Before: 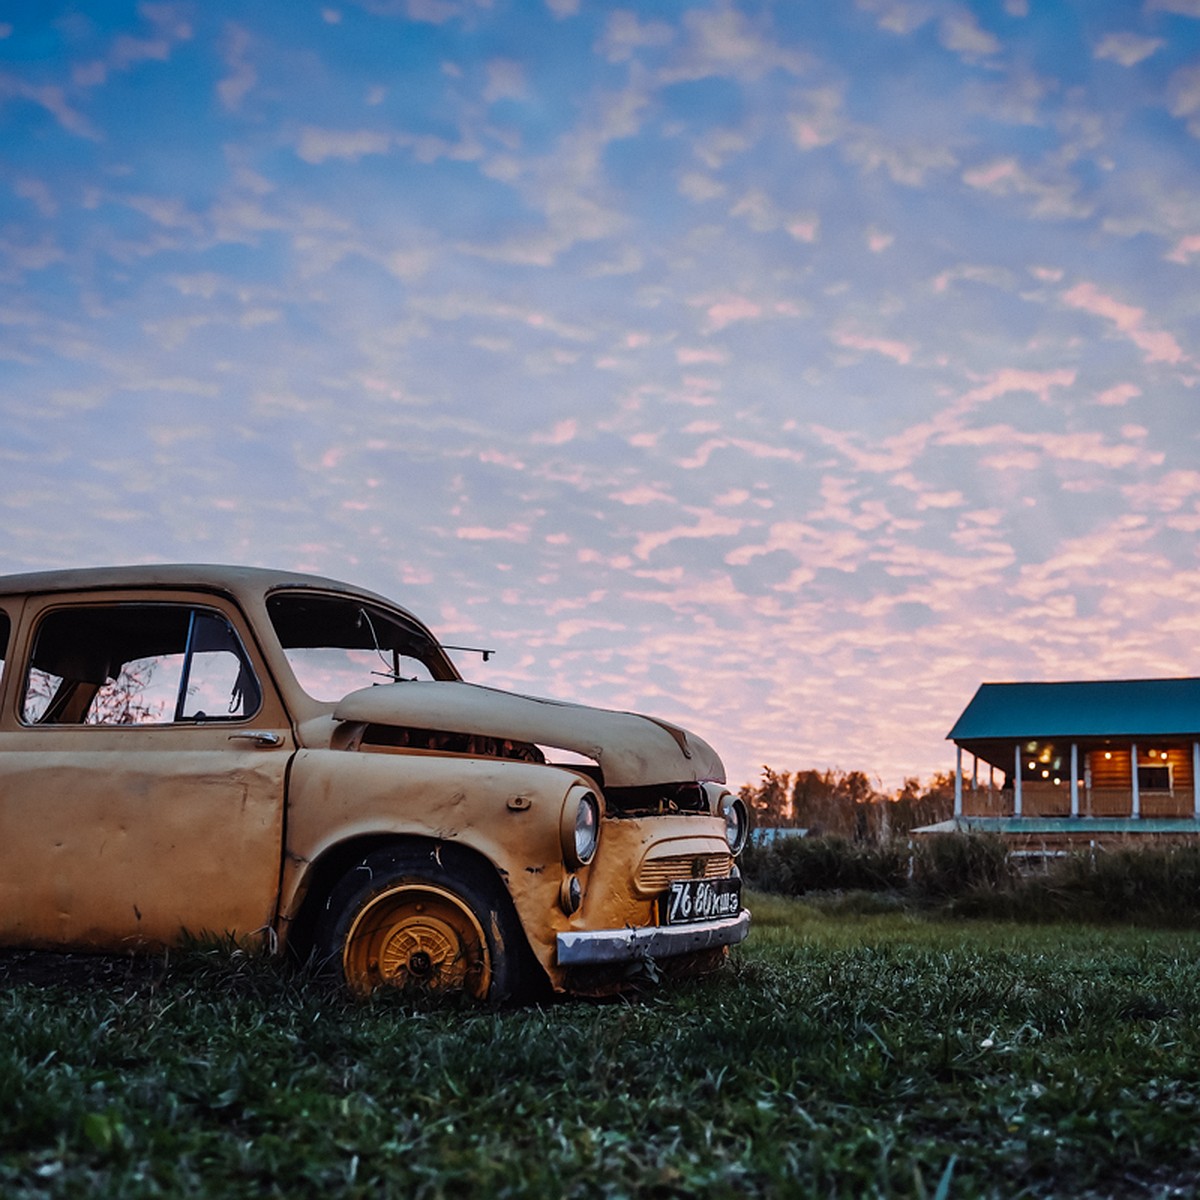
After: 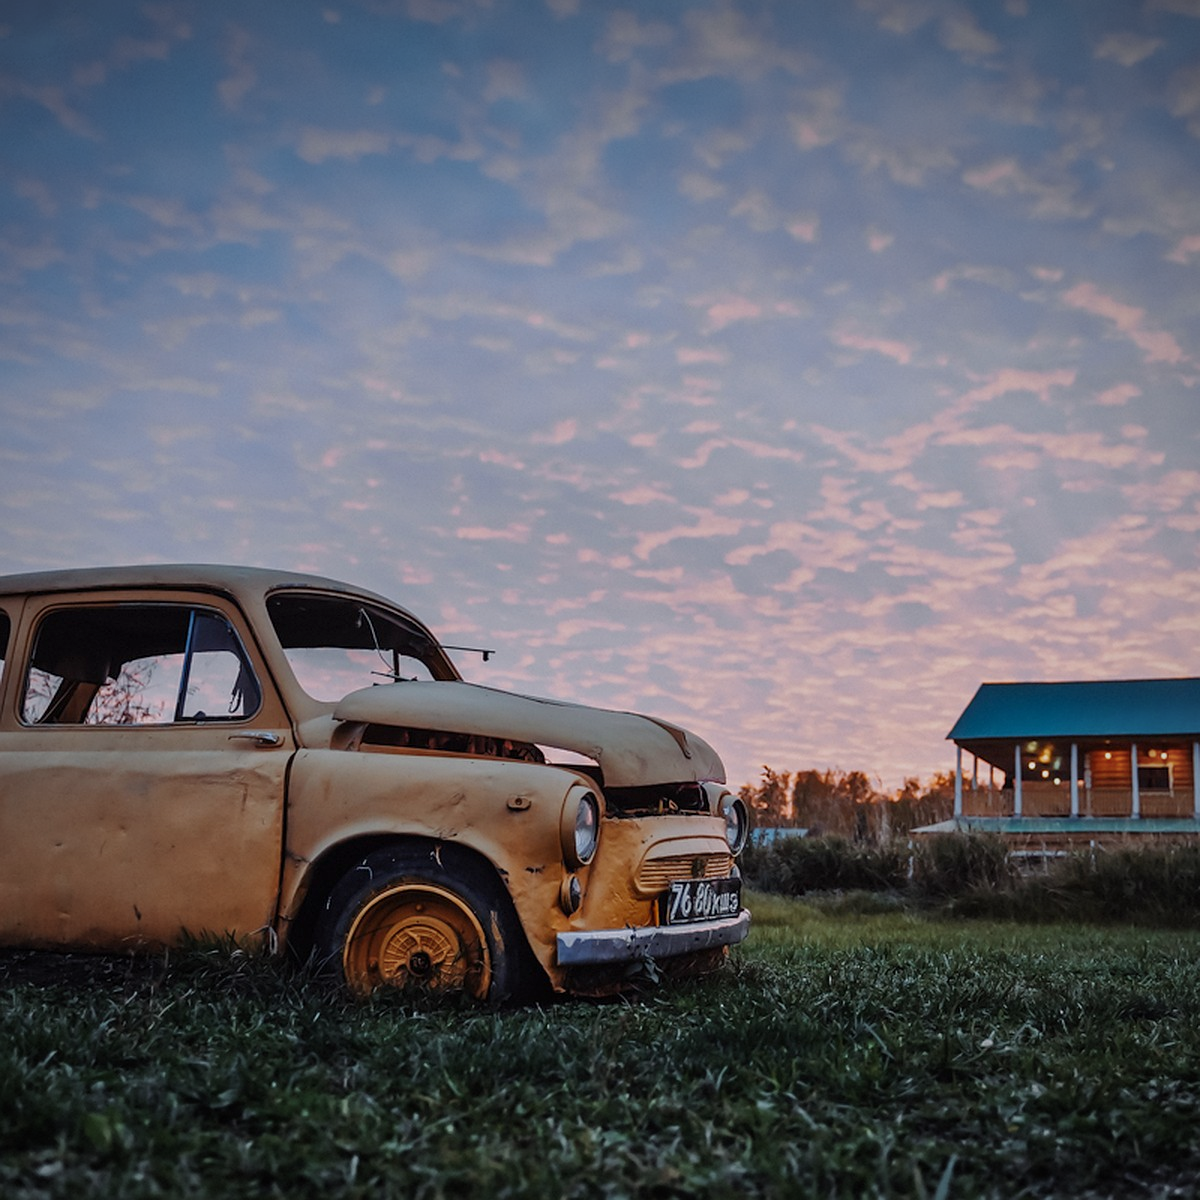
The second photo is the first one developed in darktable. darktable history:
tone equalizer: -8 EV 0.25 EV, -7 EV 0.417 EV, -6 EV 0.417 EV, -5 EV 0.25 EV, -3 EV -0.25 EV, -2 EV -0.417 EV, -1 EV -0.417 EV, +0 EV -0.25 EV, edges refinement/feathering 500, mask exposure compensation -1.57 EV, preserve details guided filter
vignetting: fall-off radius 100%, width/height ratio 1.337
